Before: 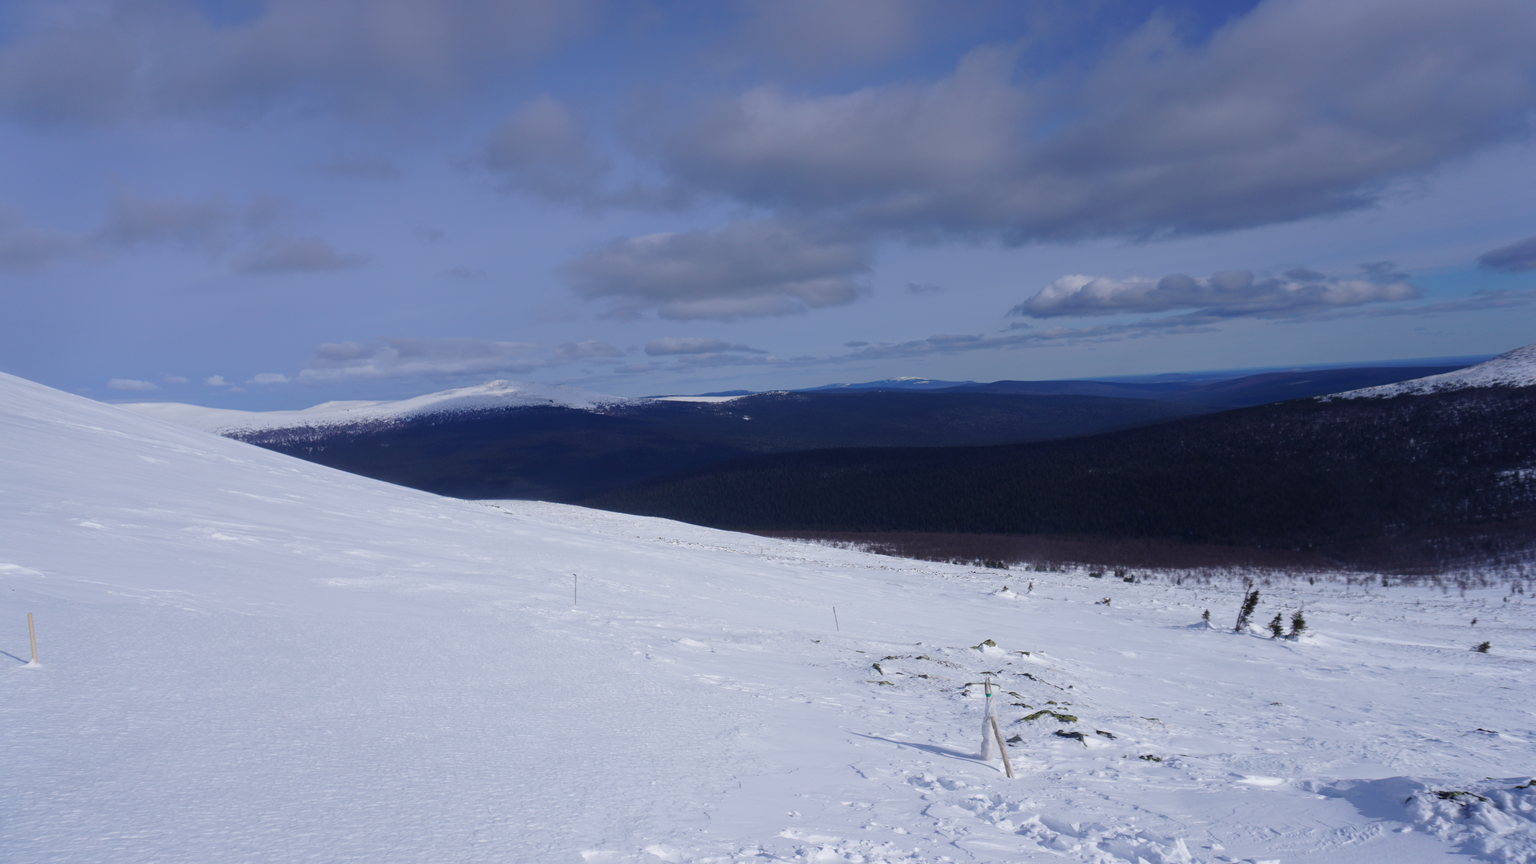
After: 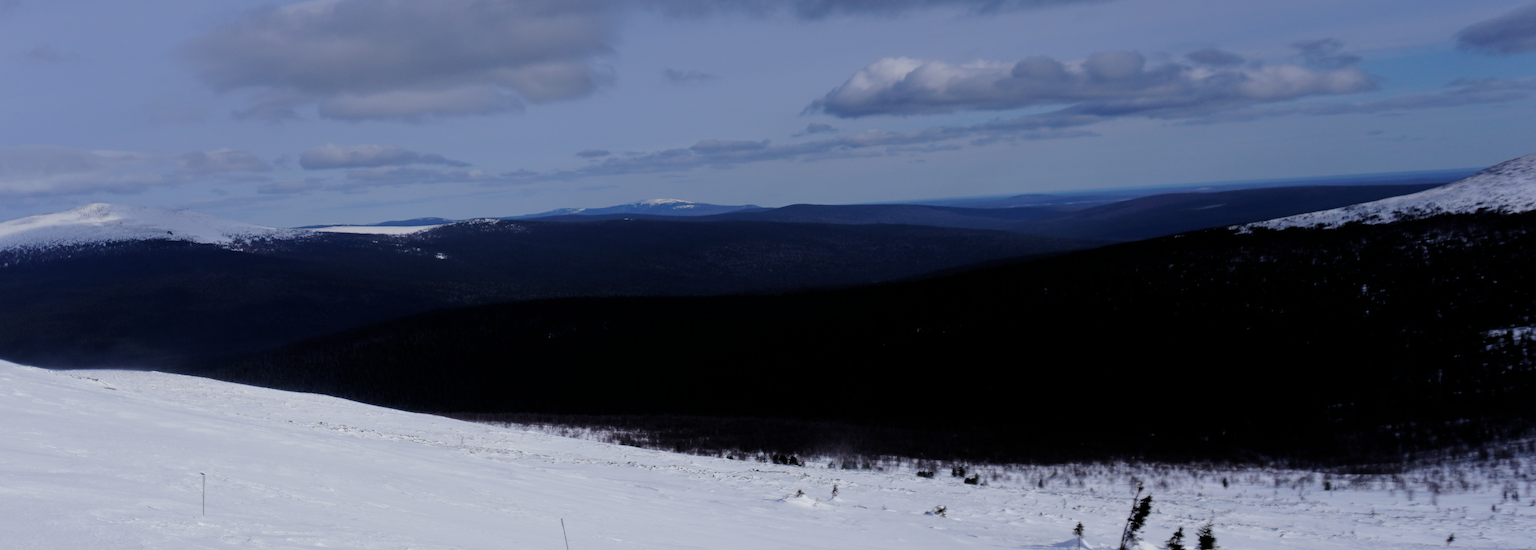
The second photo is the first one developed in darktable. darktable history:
filmic rgb: black relative exposure -3.31 EV, white relative exposure 3.45 EV, hardness 2.36, contrast 1.103
crop and rotate: left 27.938%, top 27.046%, bottom 27.046%
